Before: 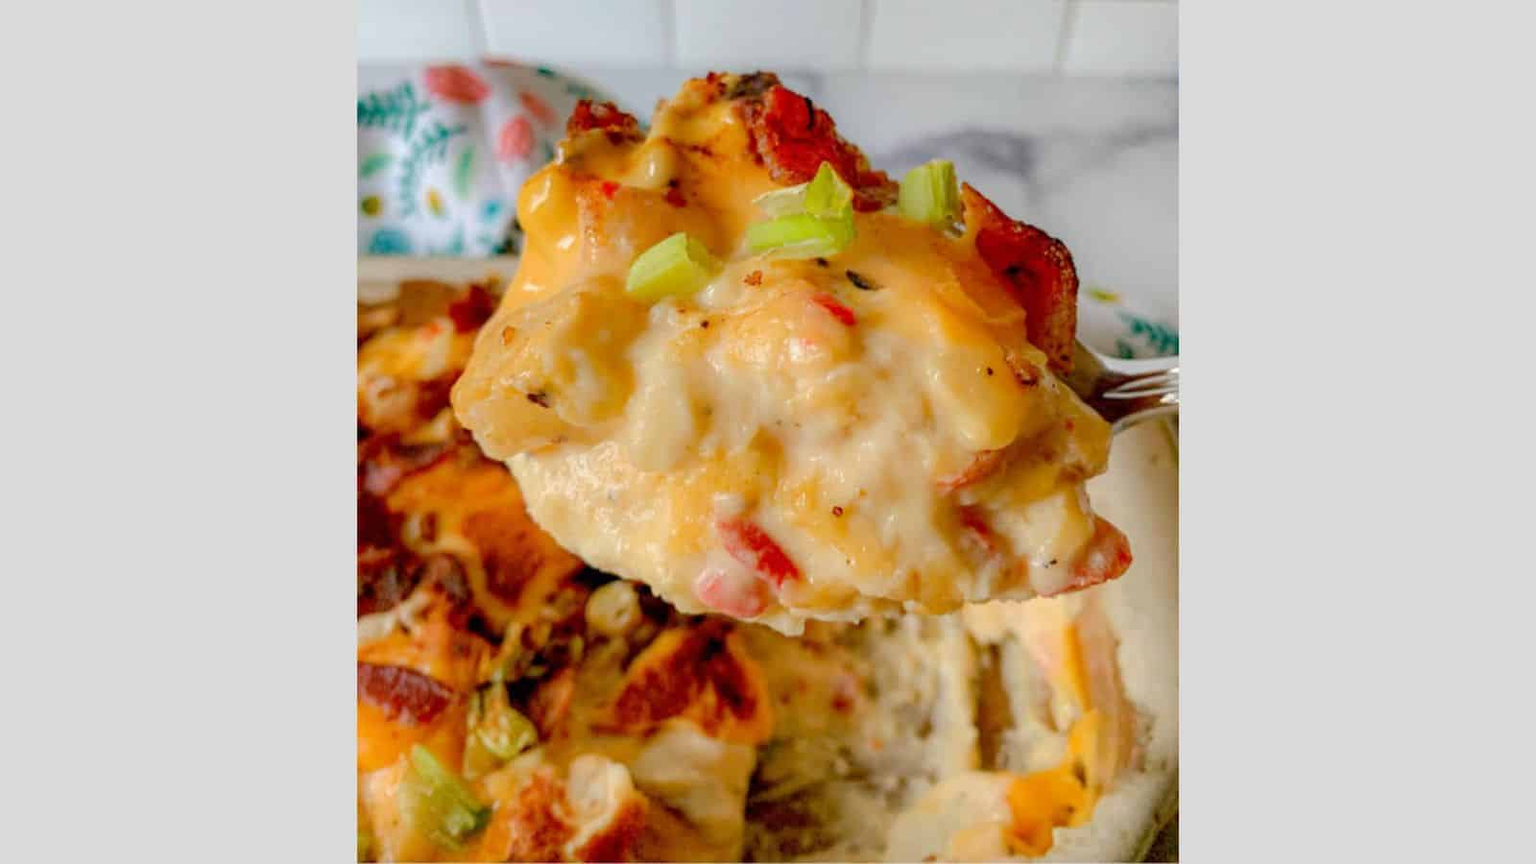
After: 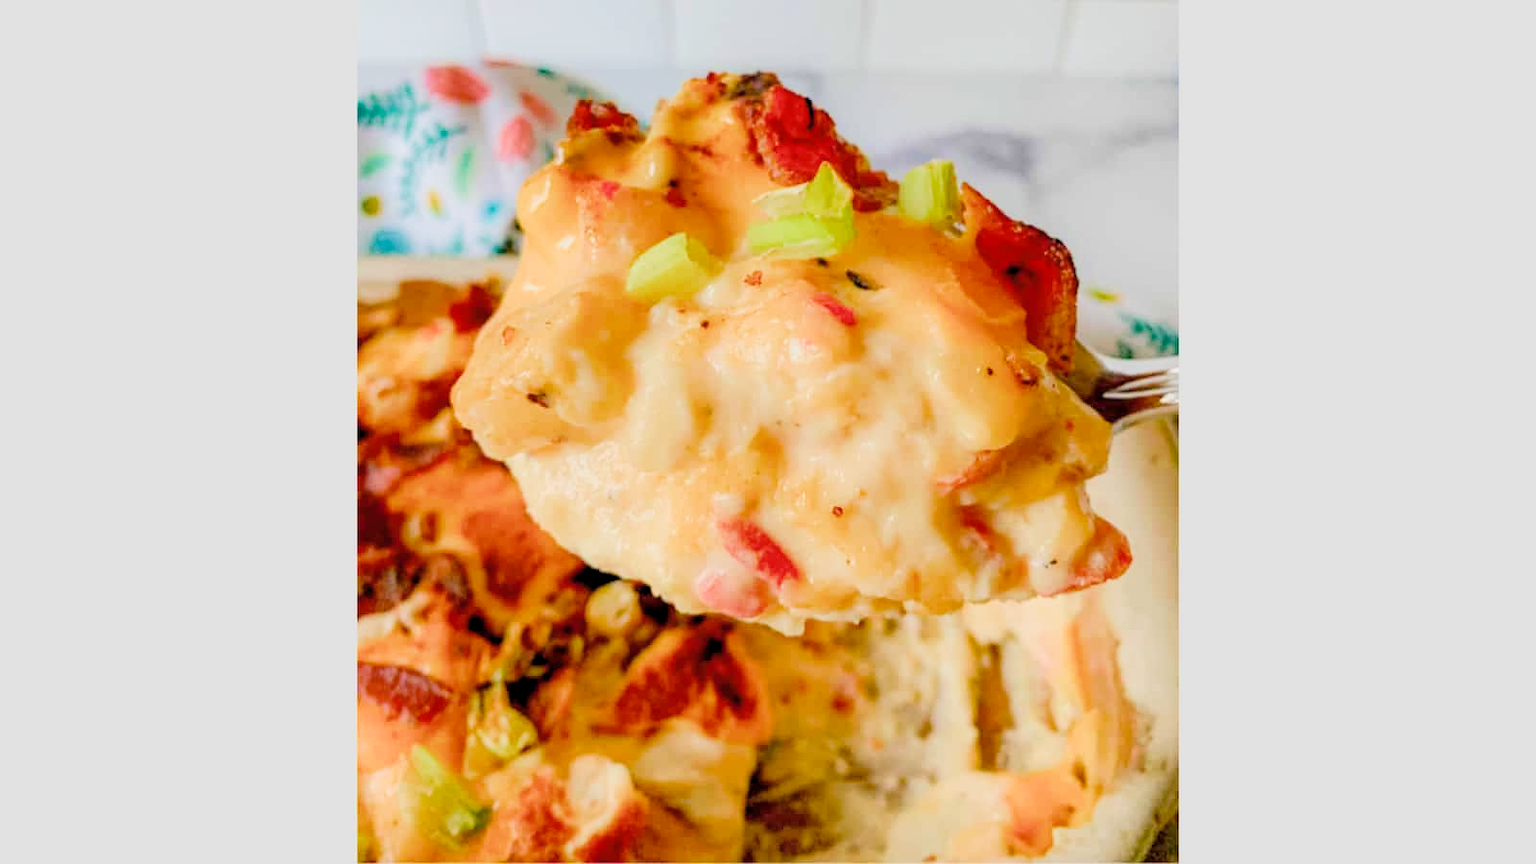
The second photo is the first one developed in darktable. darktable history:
filmic rgb: black relative exposure -8.79 EV, white relative exposure 4.98 EV, threshold 3 EV, target black luminance 0%, hardness 3.77, latitude 66.33%, contrast 0.822, shadows ↔ highlights balance 20%, color science v5 (2021), contrast in shadows safe, contrast in highlights safe, enable highlight reconstruction true
exposure: exposure 1 EV, compensate highlight preservation false
denoise (profiled): strength 0.4, preserve shadows 1.31, scattering 0.016, a [-1, 0, 0], compensate highlight preservation false
color balance rgb: linear chroma grading › global chroma 10%, global vibrance 10%, contrast 15%, saturation formula JzAzBz (2021)
